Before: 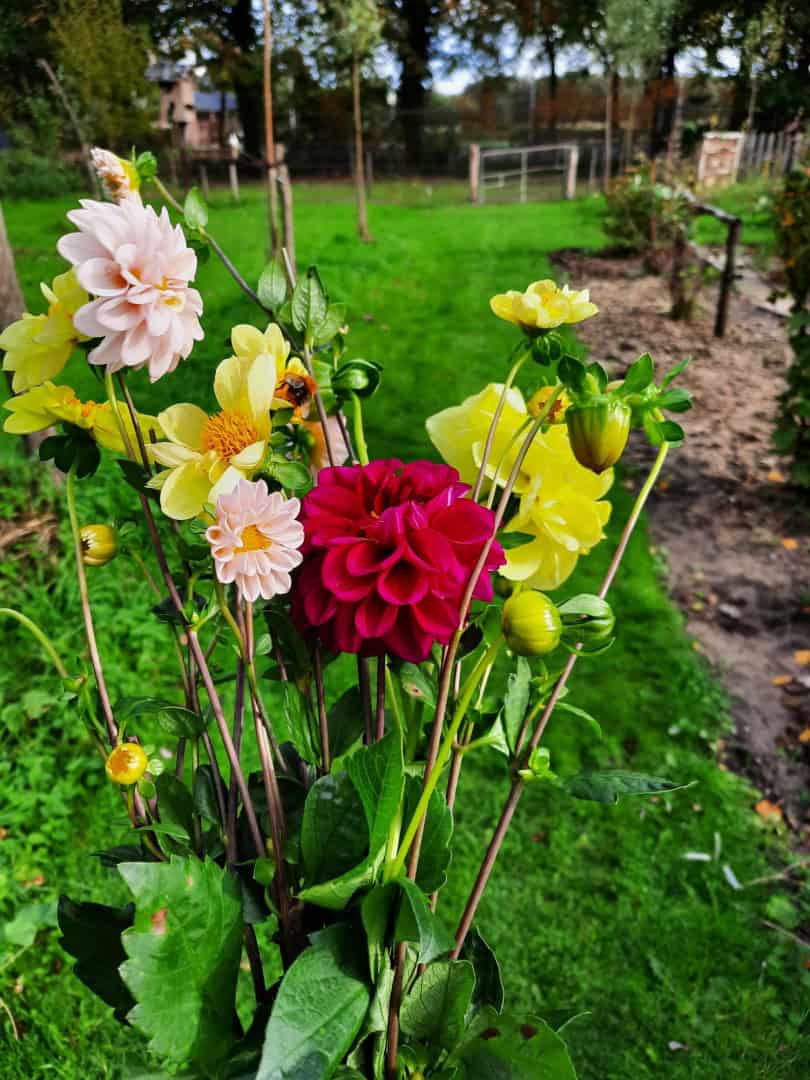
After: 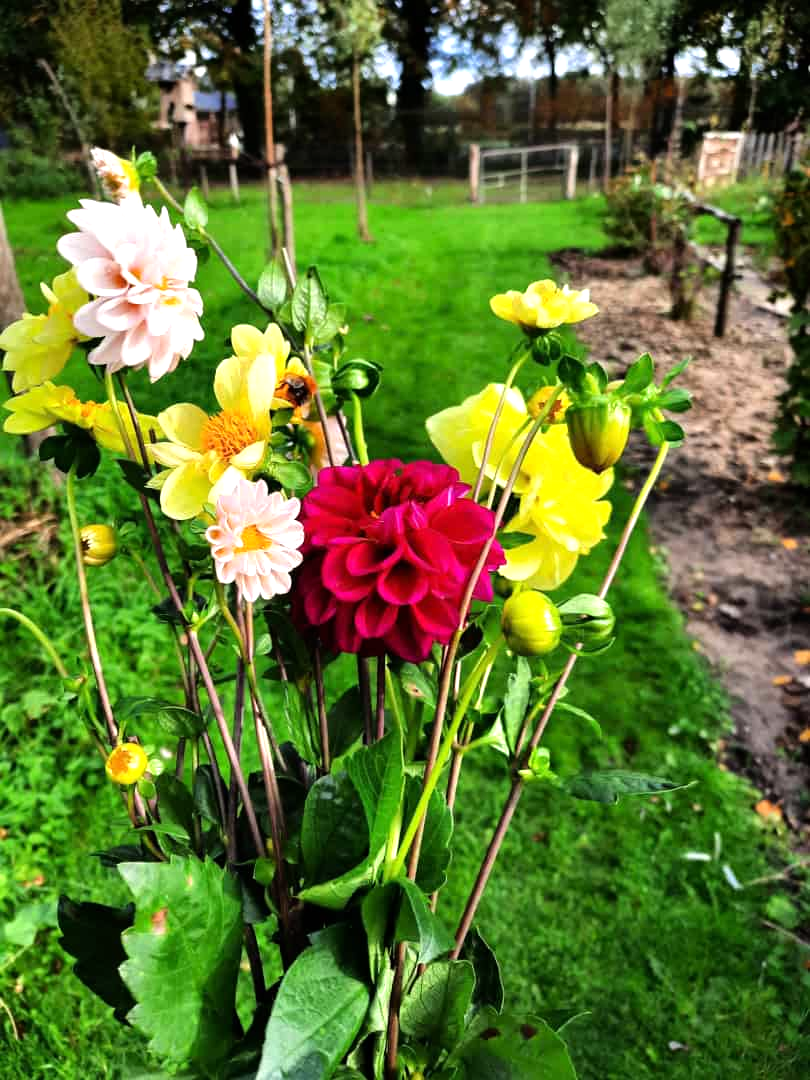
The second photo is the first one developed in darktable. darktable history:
tone equalizer: -8 EV -0.769 EV, -7 EV -0.708 EV, -6 EV -0.562 EV, -5 EV -0.414 EV, -3 EV 0.372 EV, -2 EV 0.6 EV, -1 EV 0.694 EV, +0 EV 0.739 EV
